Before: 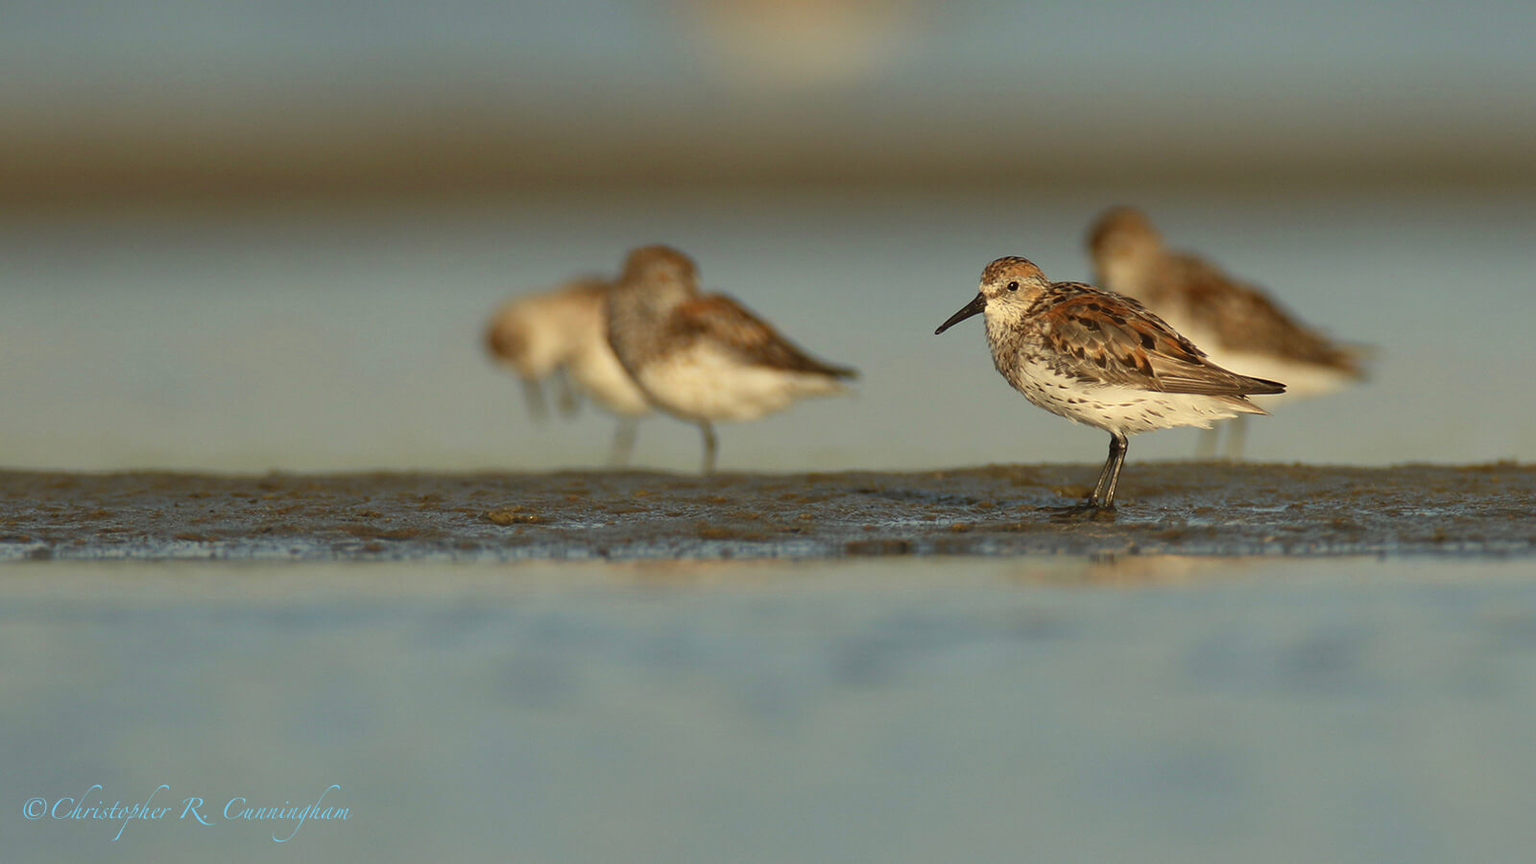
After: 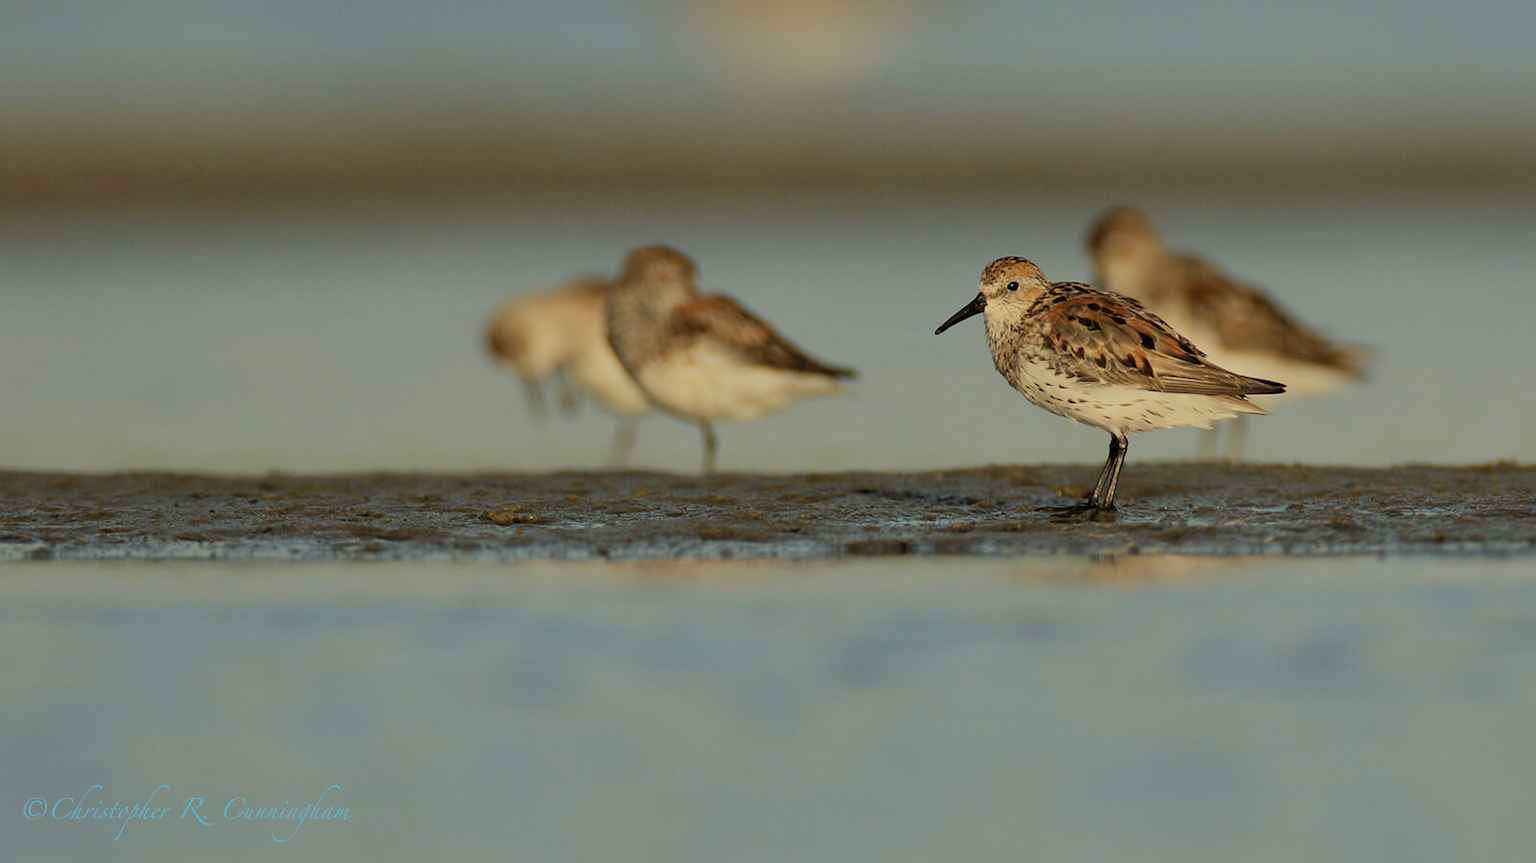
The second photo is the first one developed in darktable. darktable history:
crop: bottom 0.071%
filmic rgb: black relative exposure -6.15 EV, white relative exposure 6.96 EV, hardness 2.23, color science v6 (2022)
